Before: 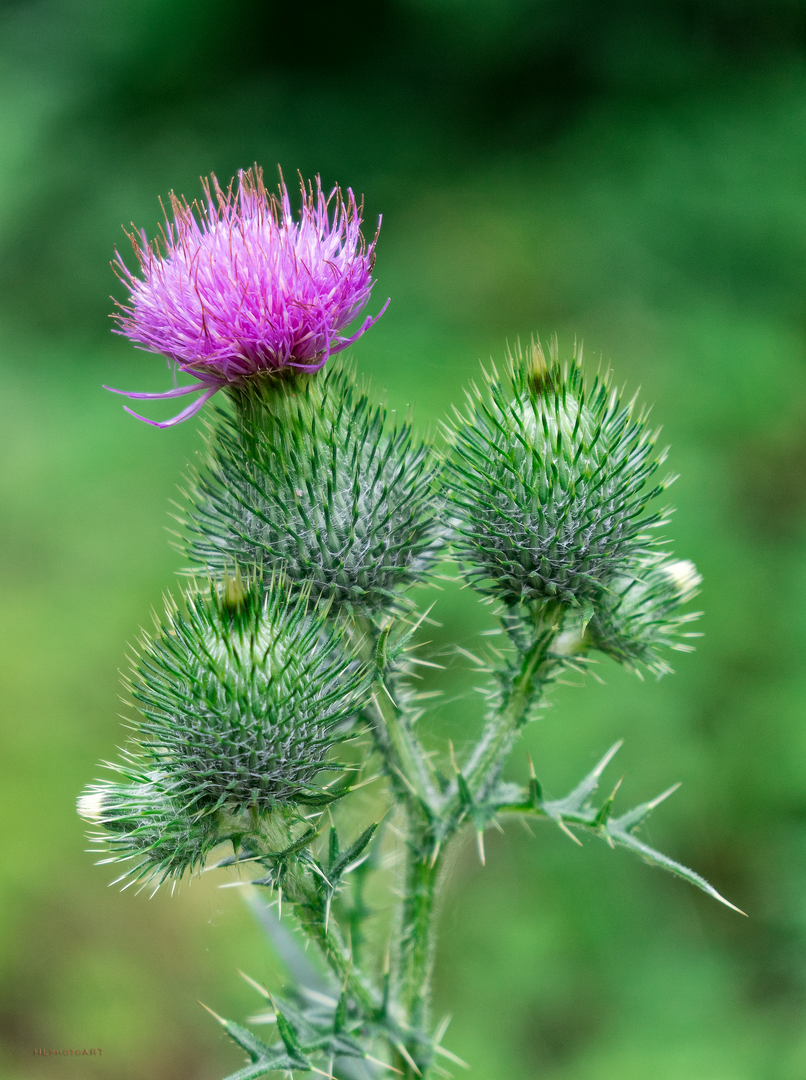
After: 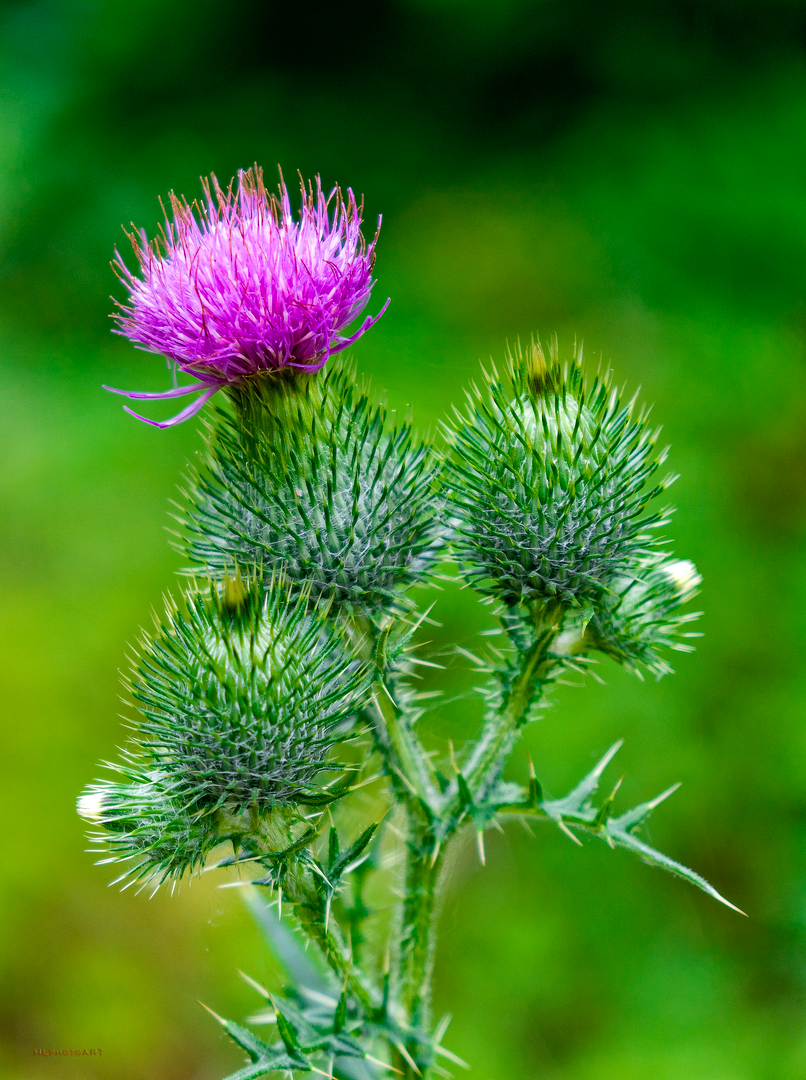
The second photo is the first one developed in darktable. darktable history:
contrast brightness saturation: saturation -0.179
color balance rgb: shadows lift › hue 86.68°, linear chroma grading › global chroma 9.066%, perceptual saturation grading › global saturation 36.068%, perceptual saturation grading › shadows 35.463%, global vibrance 20%
haze removal: compatibility mode true, adaptive false
